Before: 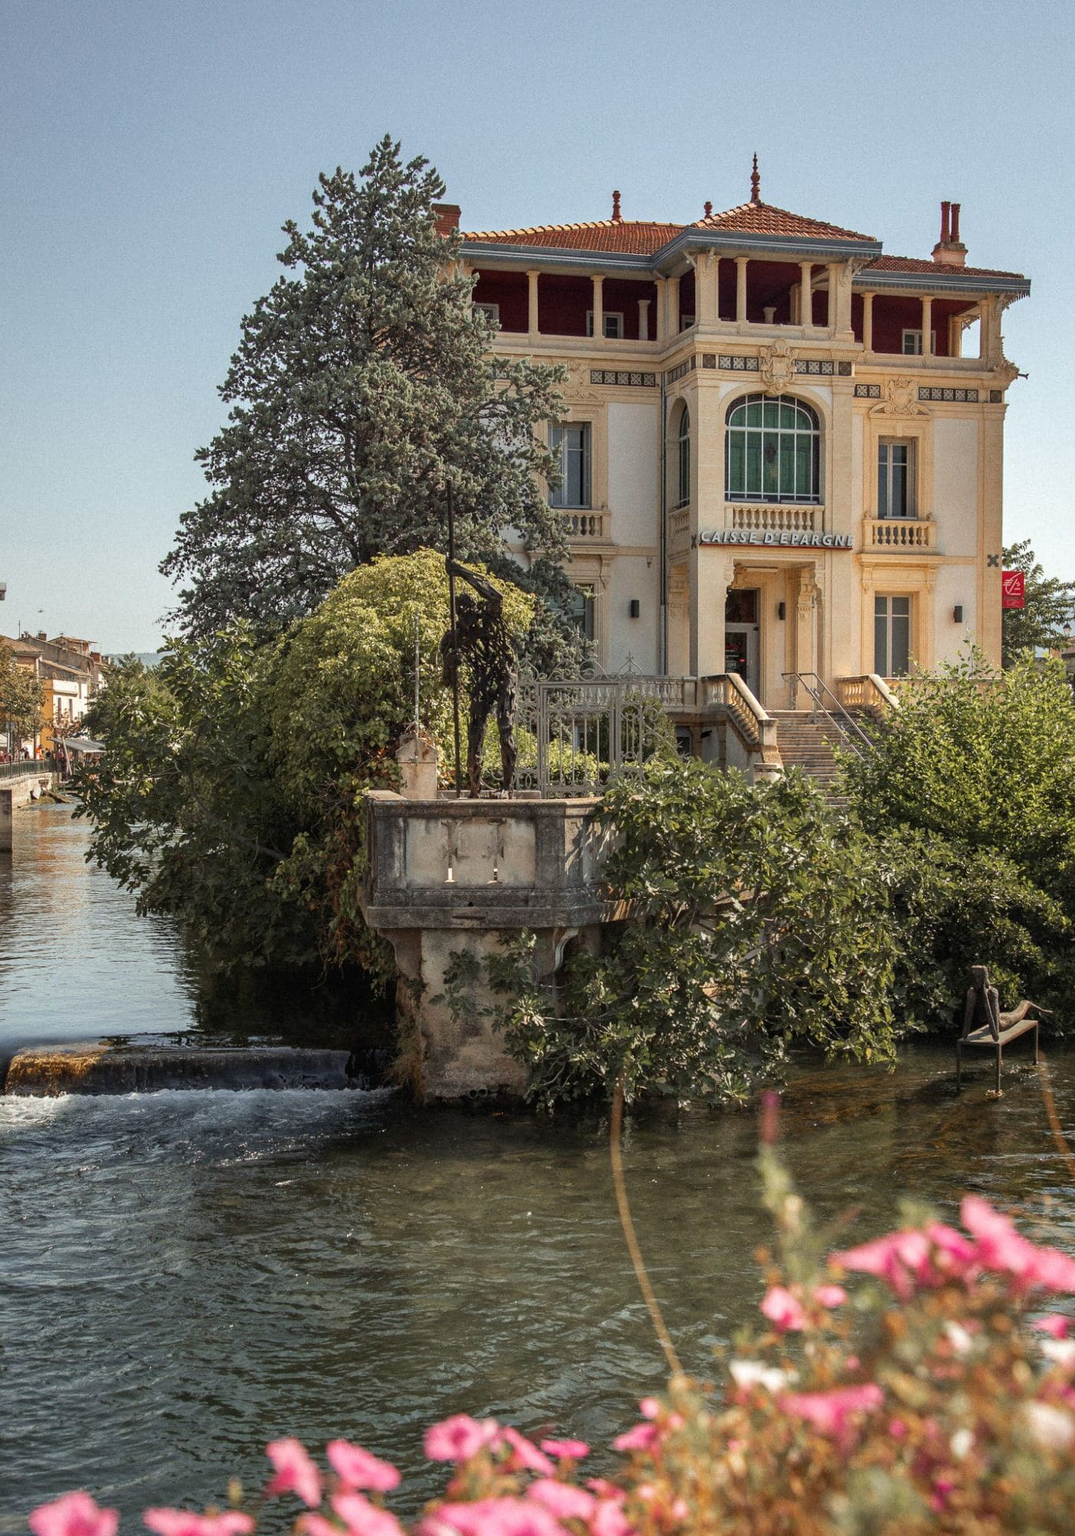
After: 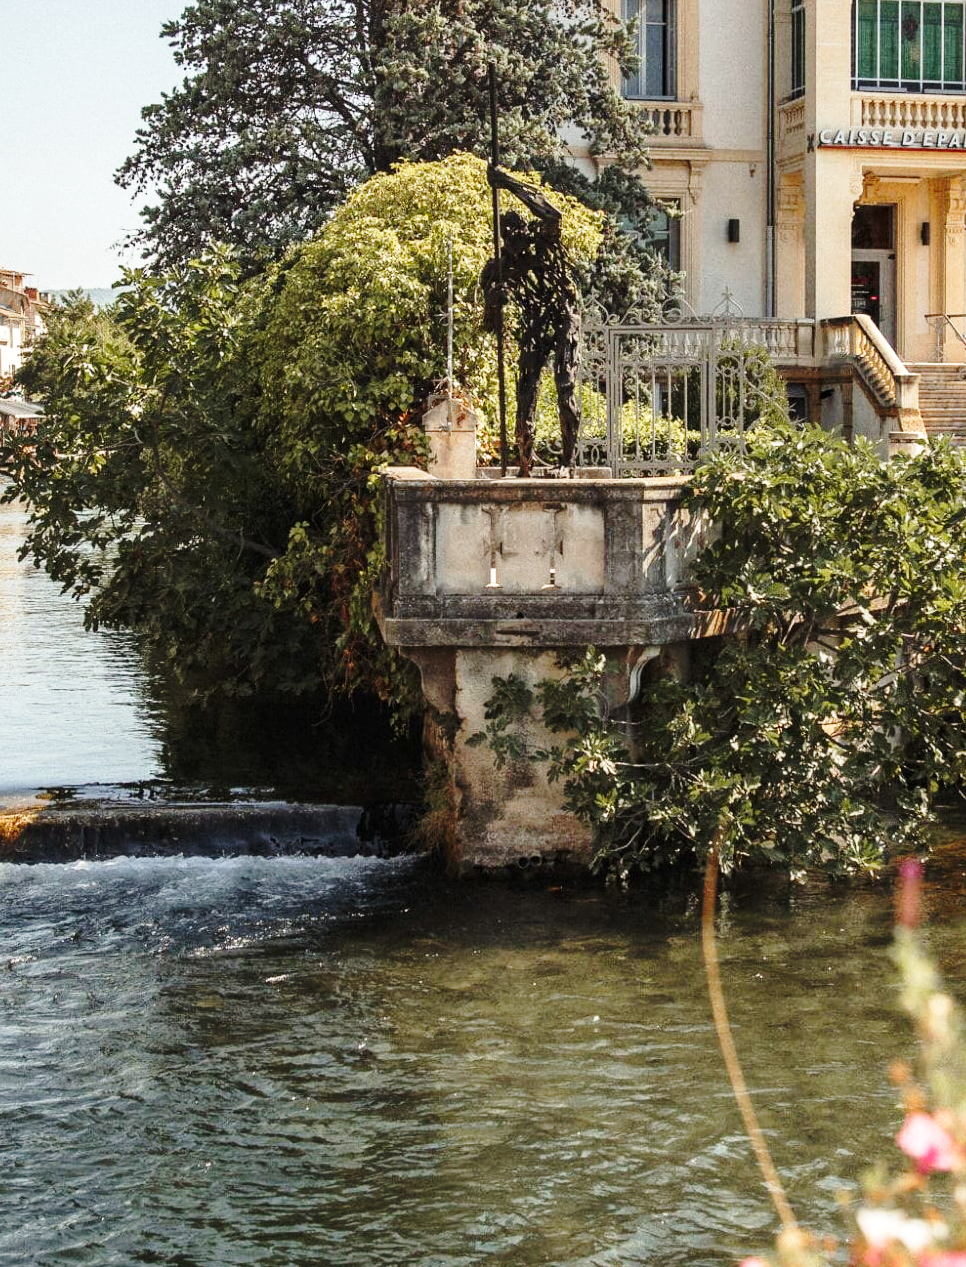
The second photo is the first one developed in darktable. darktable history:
base curve: curves: ch0 [(0, 0) (0.036, 0.037) (0.121, 0.228) (0.46, 0.76) (0.859, 0.983) (1, 1)], preserve colors none
crop: left 6.648%, top 28.122%, right 24.347%, bottom 8.483%
